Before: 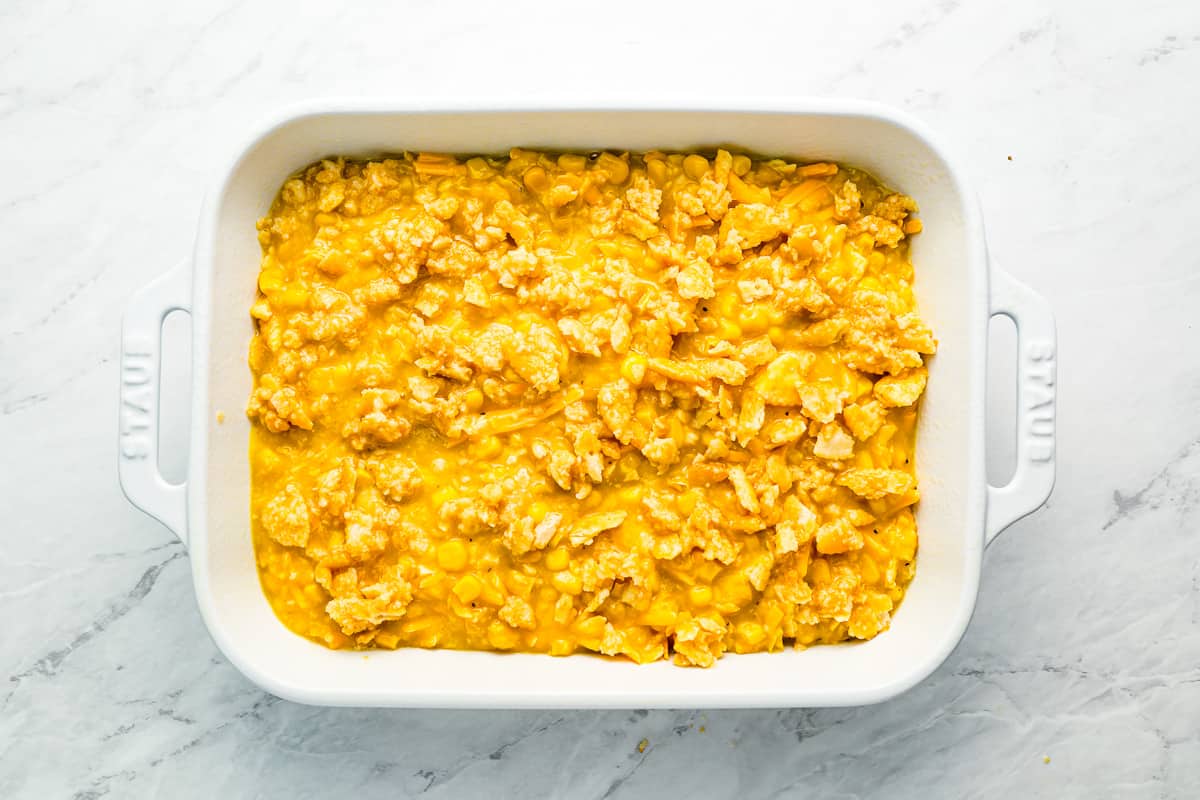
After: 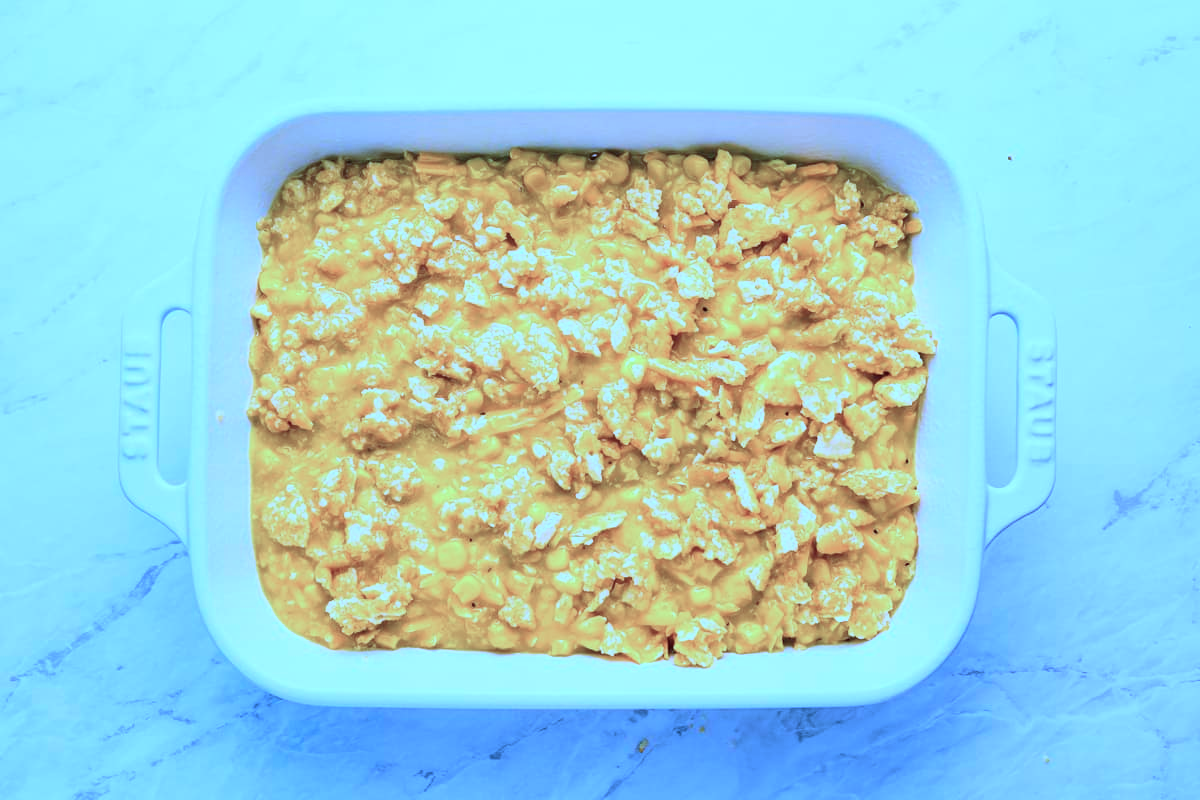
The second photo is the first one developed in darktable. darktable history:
color calibration: illuminant custom, x 0.461, y 0.428, temperature 2602.56 K, saturation algorithm version 1 (2020)
